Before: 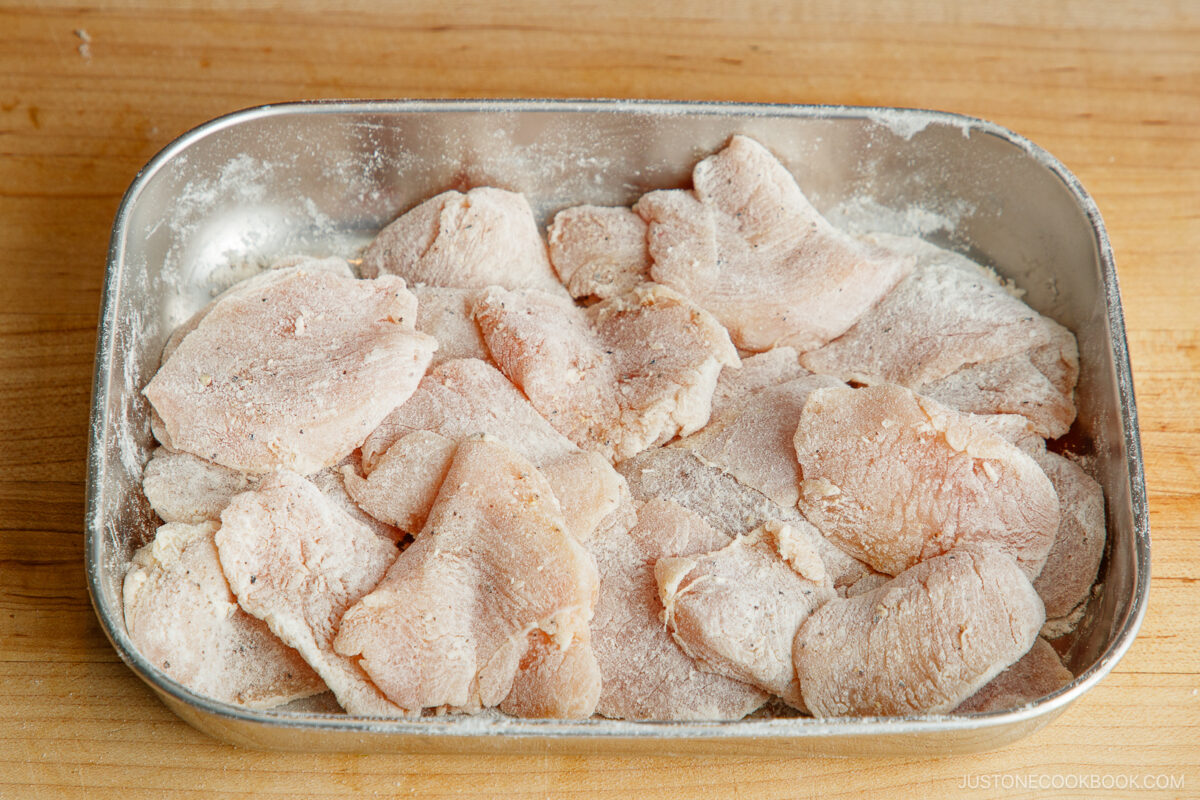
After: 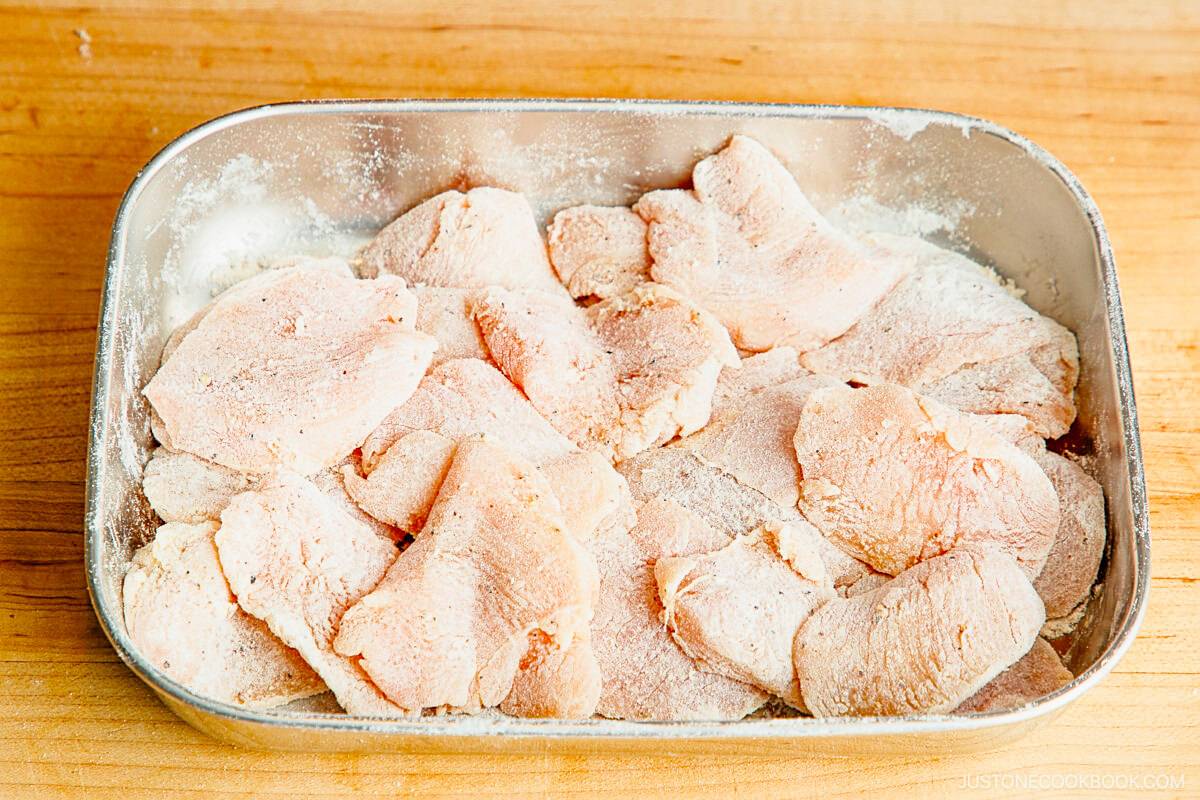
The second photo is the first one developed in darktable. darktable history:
exposure: exposure 1 EV, compensate highlight preservation false
filmic rgb: black relative exposure -7.6 EV, white relative exposure 4.64 EV, threshold 3 EV, target black luminance 0%, hardness 3.55, latitude 50.51%, contrast 1.033, highlights saturation mix 10%, shadows ↔ highlights balance -0.198%, color science v4 (2020), enable highlight reconstruction true
contrast brightness saturation: saturation -0.05
sharpen: on, module defaults
